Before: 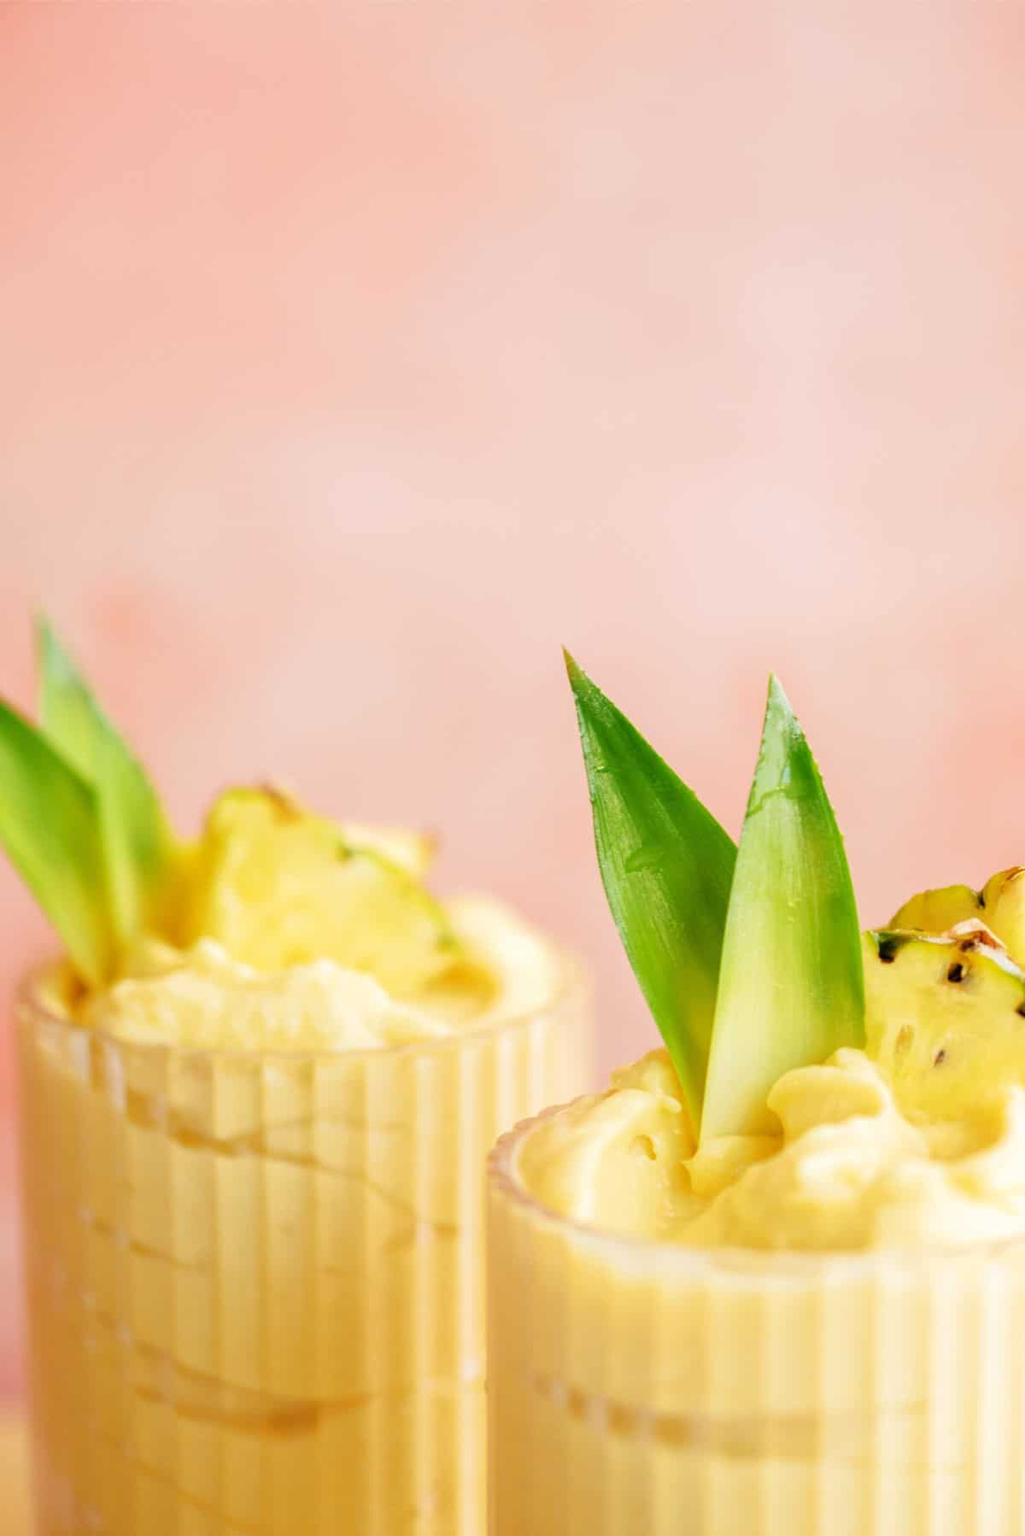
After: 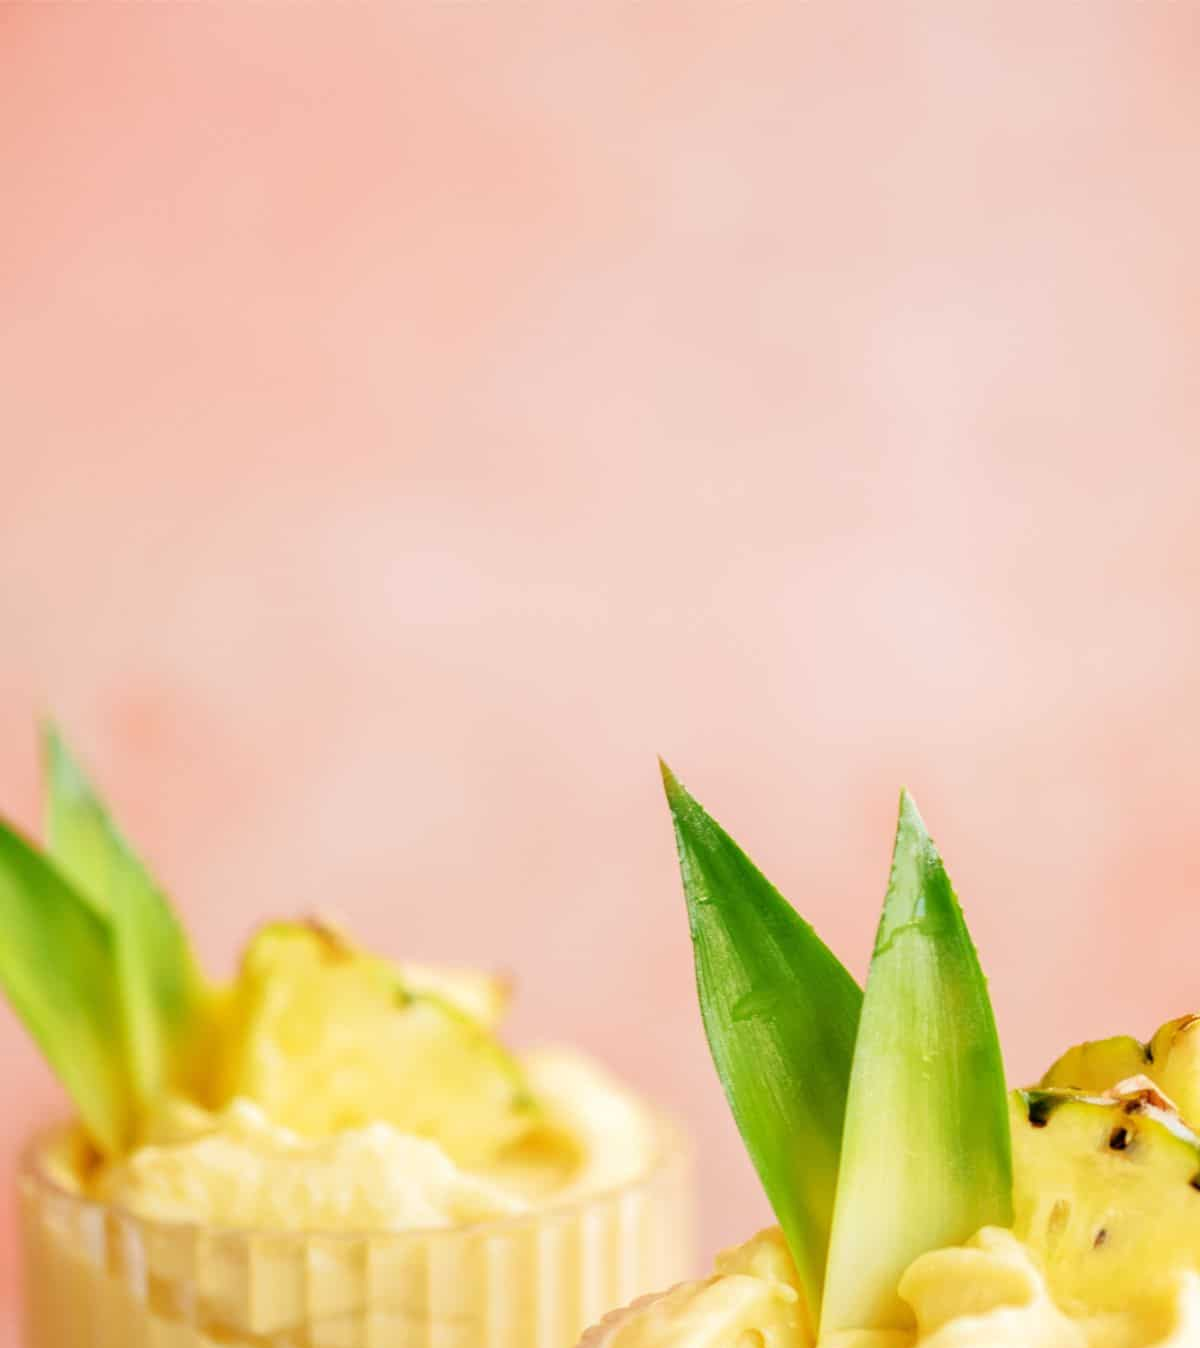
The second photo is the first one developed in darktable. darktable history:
crop: bottom 24.992%
